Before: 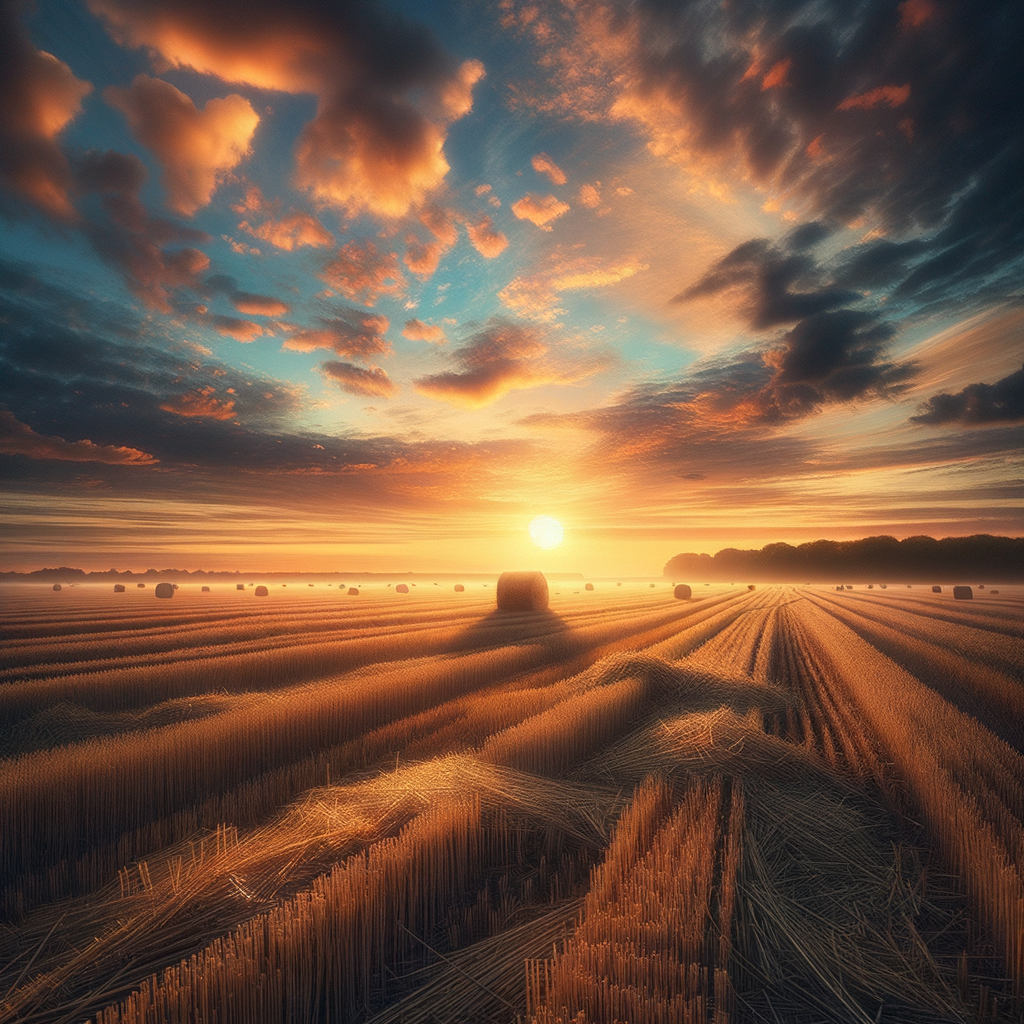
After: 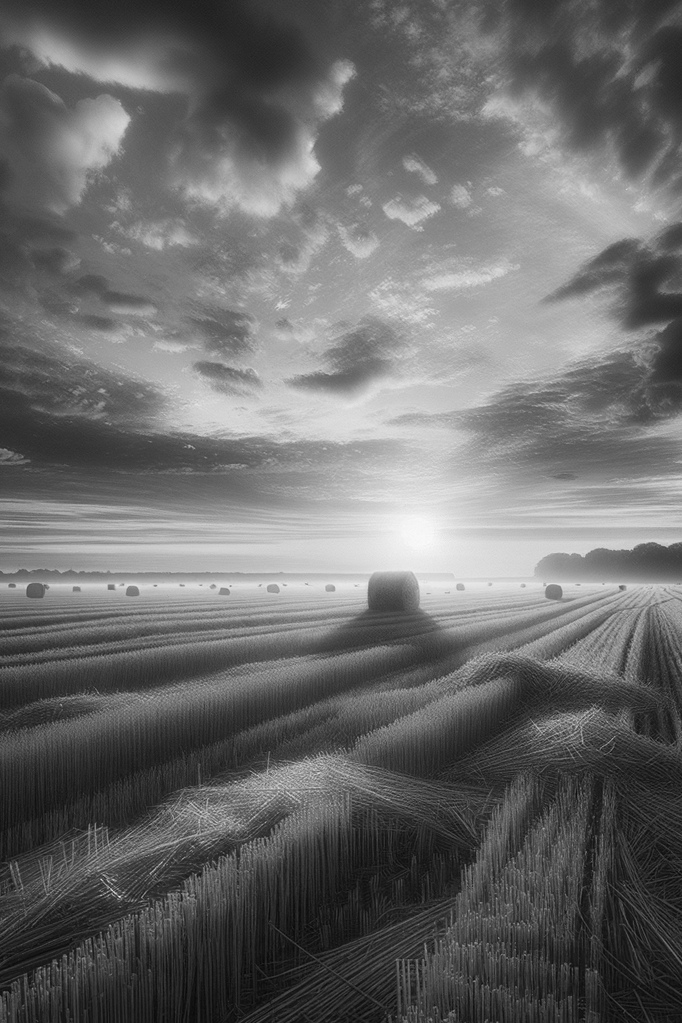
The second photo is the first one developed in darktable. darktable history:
color correction: highlights a* -7.23, highlights b* -0.161, shadows a* 20.08, shadows b* 11.73
crop and rotate: left 12.673%, right 20.66%
monochrome: on, module defaults
